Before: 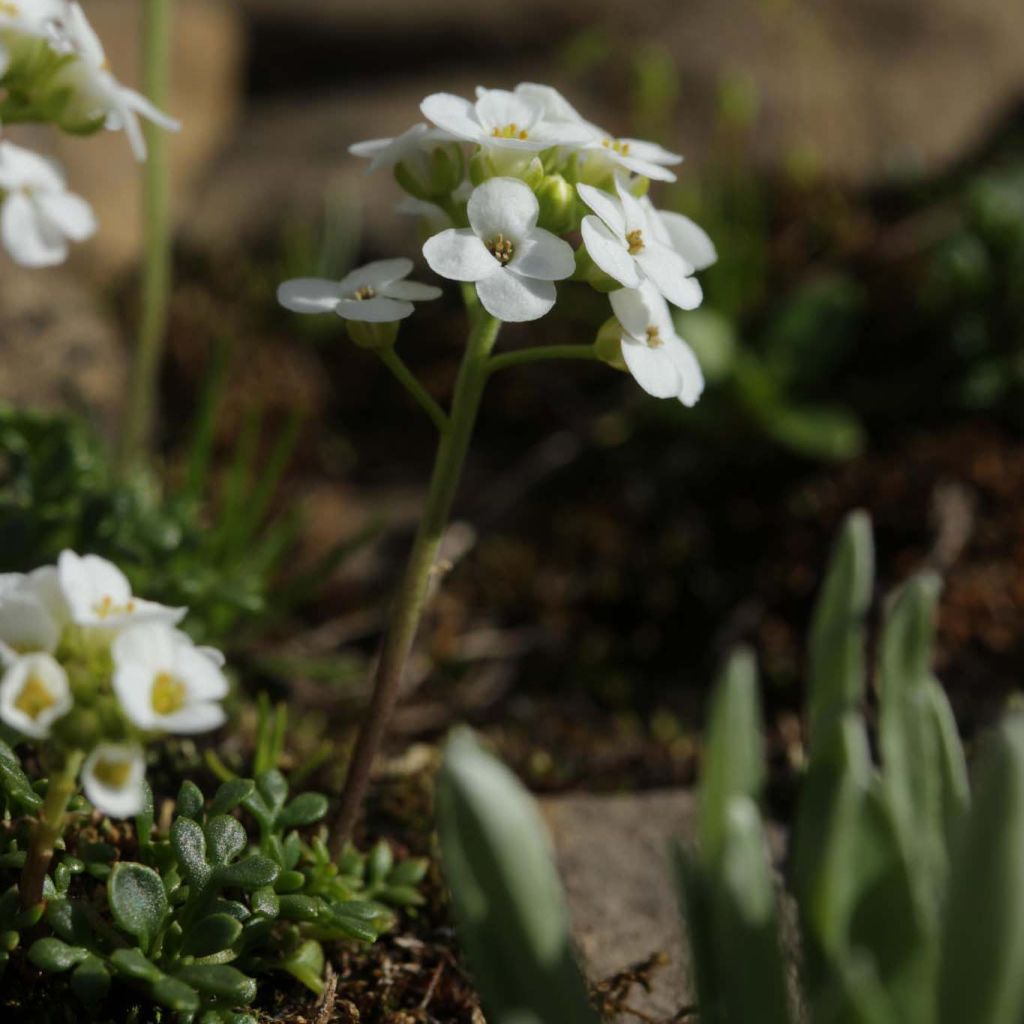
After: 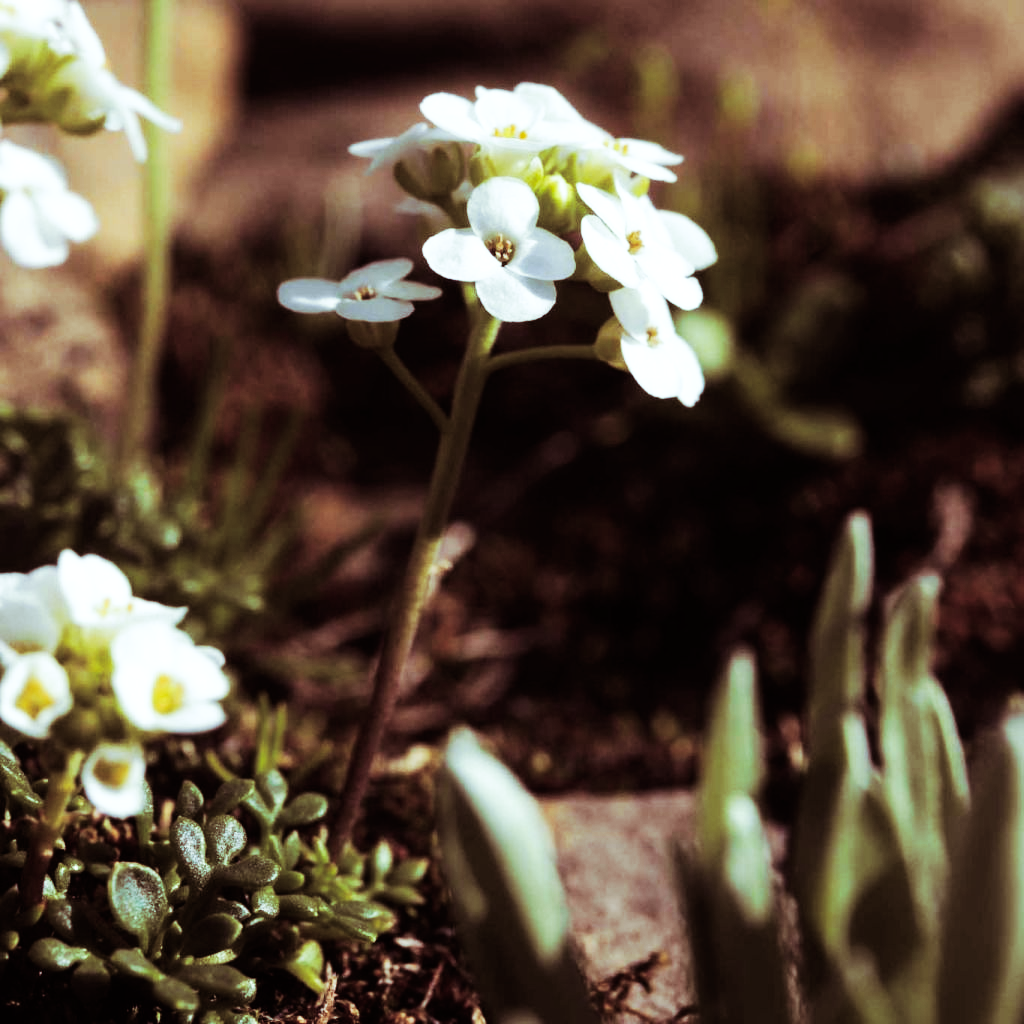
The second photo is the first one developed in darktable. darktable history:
split-toning: on, module defaults
color correction: highlights a* -4.18, highlights b* -10.81
base curve: curves: ch0 [(0, 0) (0.007, 0.004) (0.027, 0.03) (0.046, 0.07) (0.207, 0.54) (0.442, 0.872) (0.673, 0.972) (1, 1)], preserve colors none
